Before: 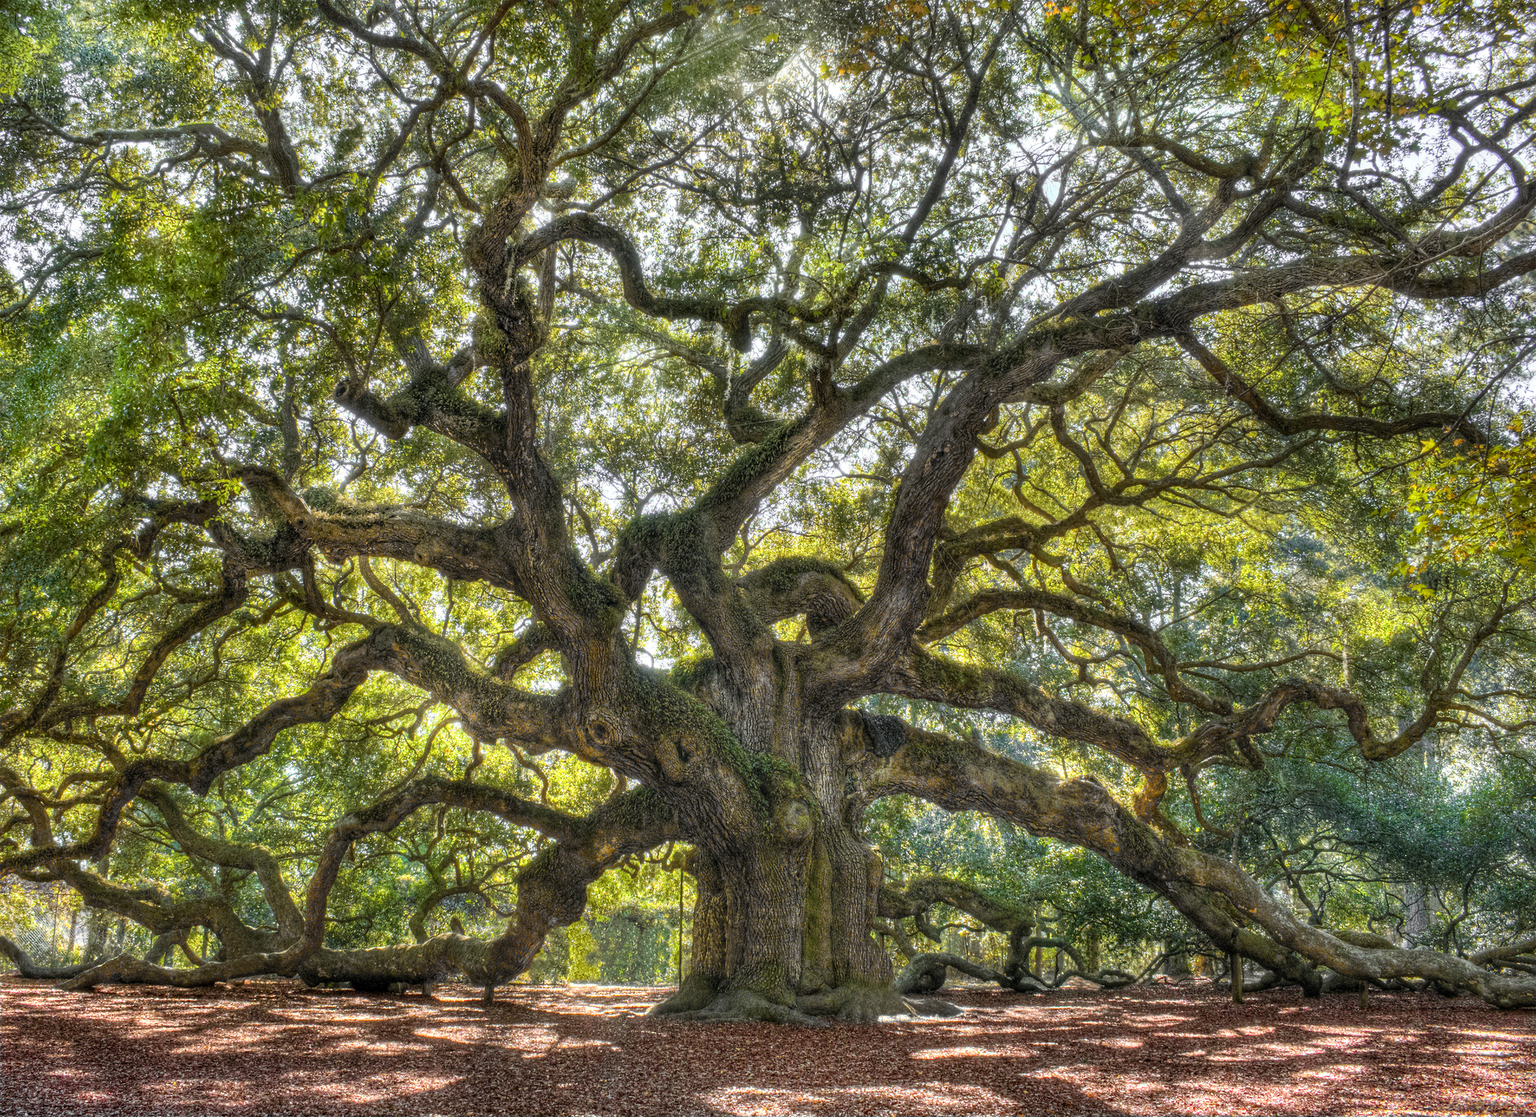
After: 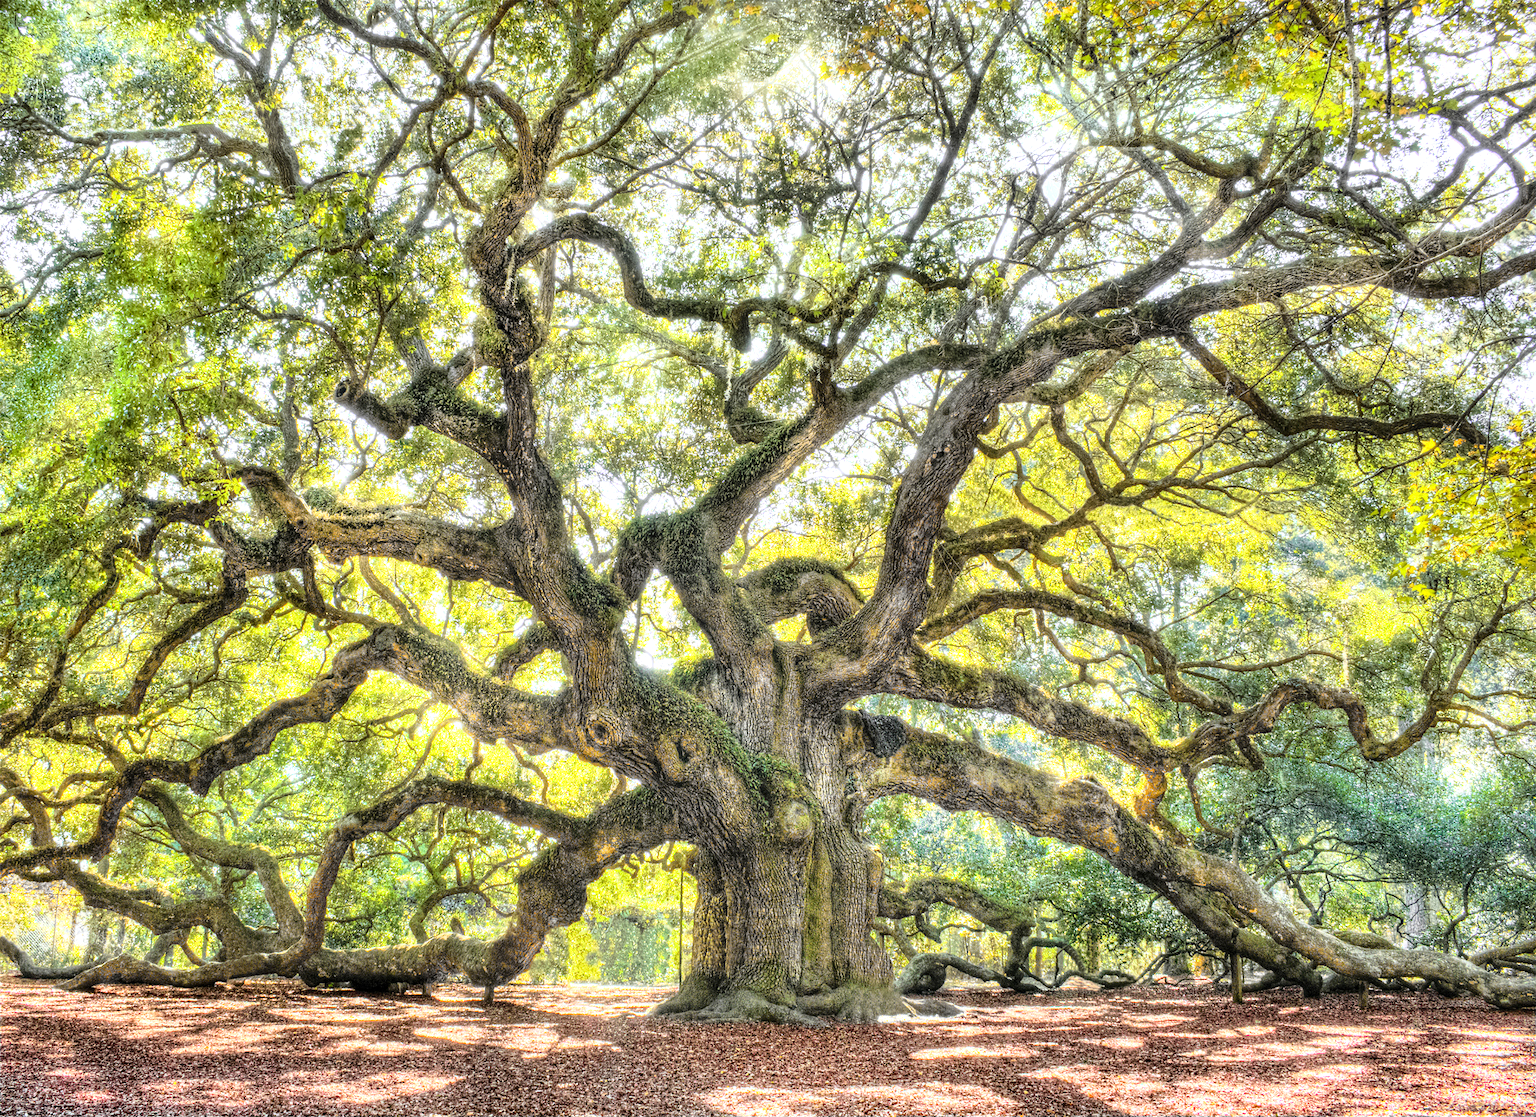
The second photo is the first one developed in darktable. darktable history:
base curve: curves: ch0 [(0, 0) (0.028, 0.03) (0.121, 0.232) (0.46, 0.748) (0.859, 0.968) (1, 1)]
exposure: exposure 0.6 EV, compensate highlight preservation false
